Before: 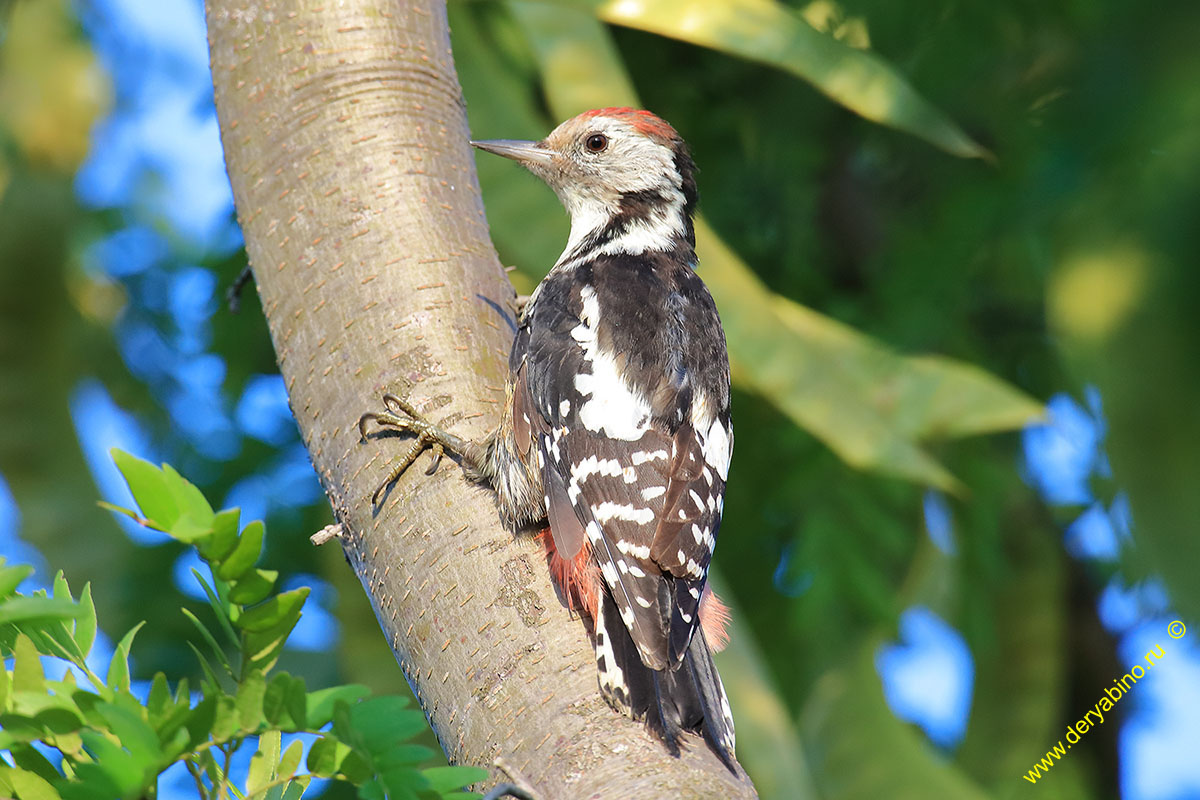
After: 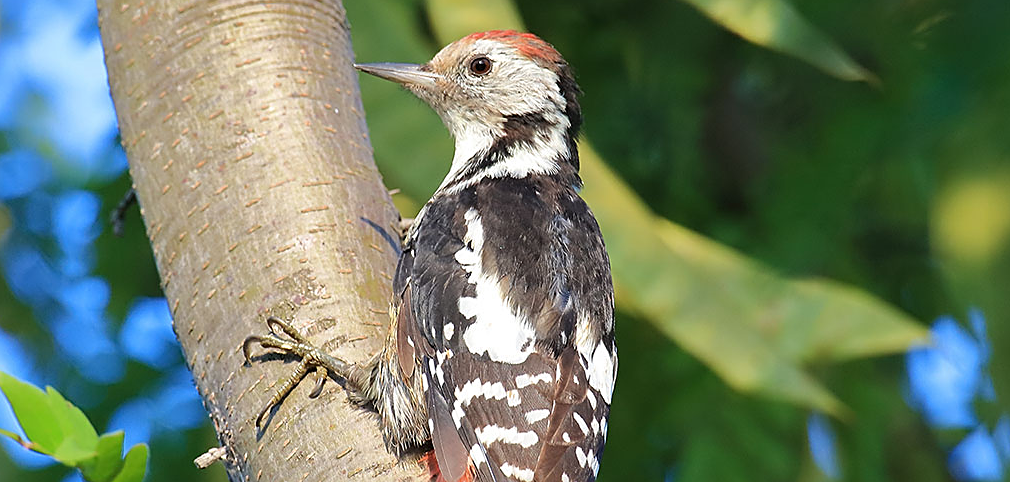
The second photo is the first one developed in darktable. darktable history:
sharpen: on, module defaults
crop and rotate: left 9.671%, top 9.684%, right 6.098%, bottom 29.973%
